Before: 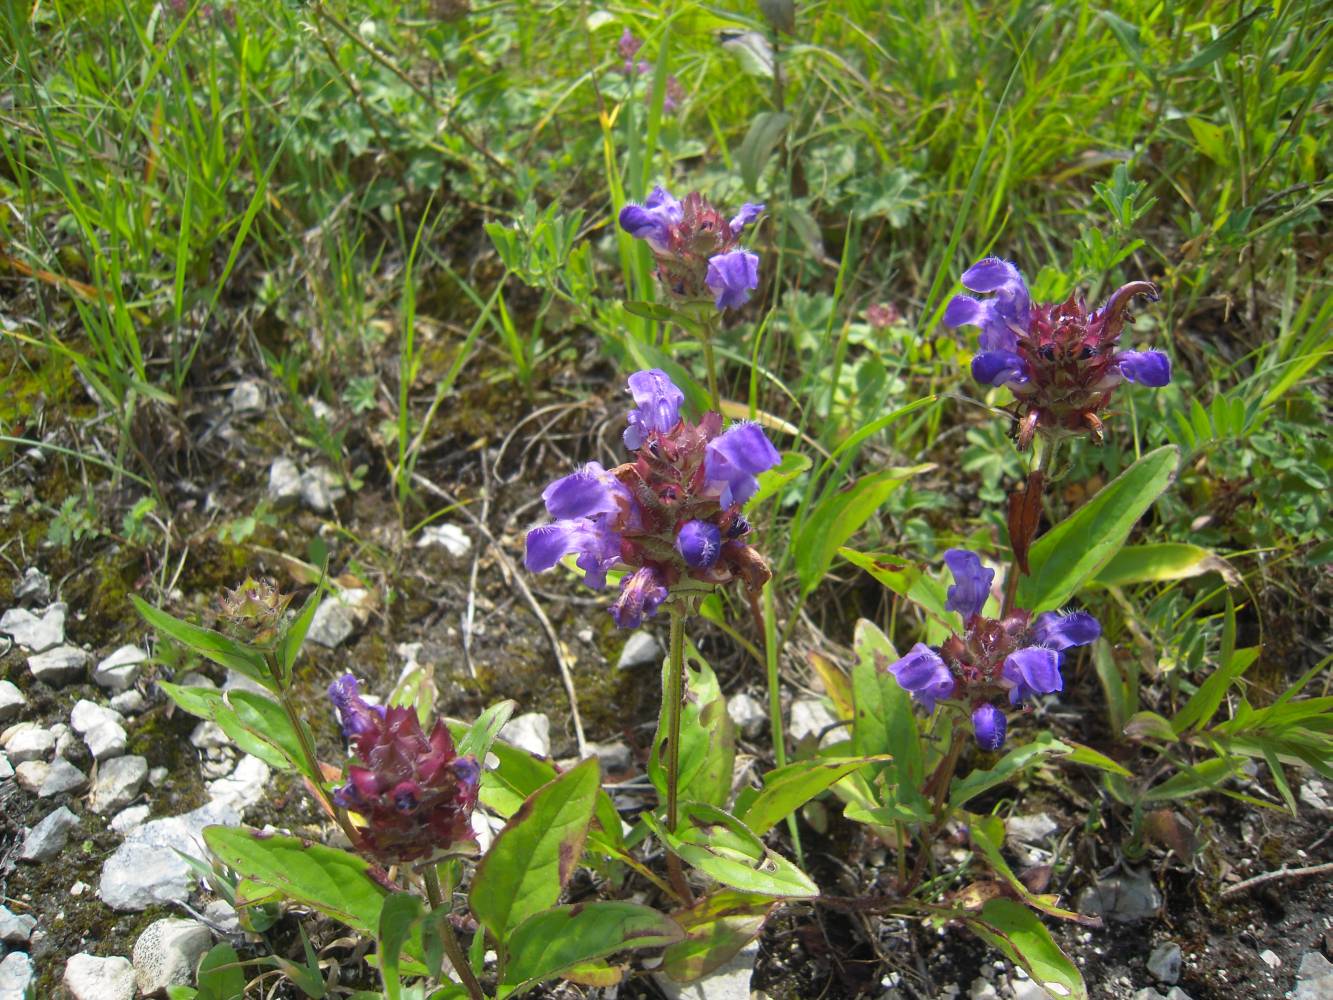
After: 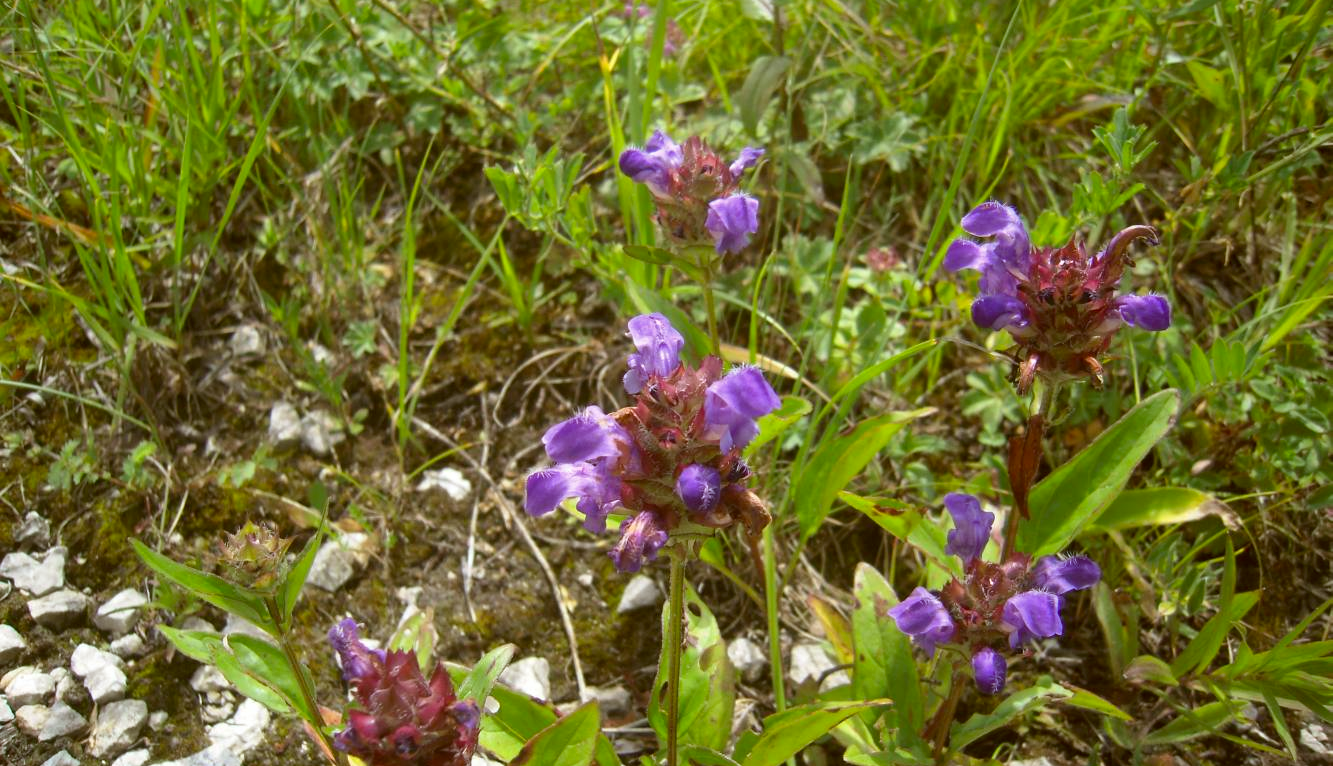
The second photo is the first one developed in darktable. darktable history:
color correction: highlights a* -0.376, highlights b* 0.149, shadows a* 4.61, shadows b* 20.71
color zones: curves: ch0 [(0, 0.5) (0.143, 0.5) (0.286, 0.5) (0.429, 0.5) (0.571, 0.5) (0.714, 0.476) (0.857, 0.5) (1, 0.5)]; ch2 [(0, 0.5) (0.143, 0.5) (0.286, 0.5) (0.429, 0.5) (0.571, 0.5) (0.714, 0.487) (0.857, 0.5) (1, 0.5)]
crop: top 5.682%, bottom 17.652%
